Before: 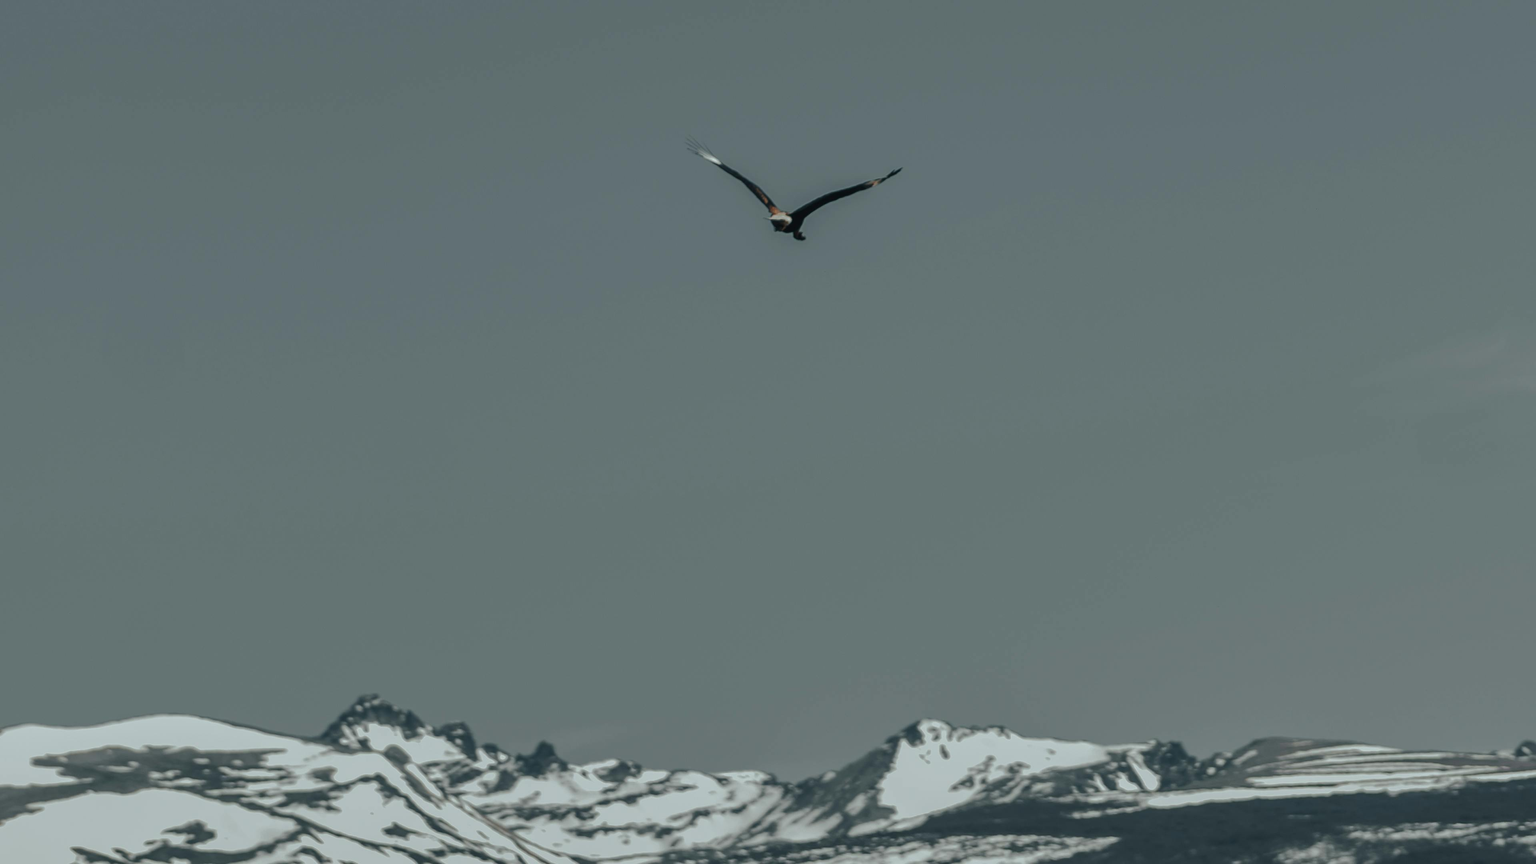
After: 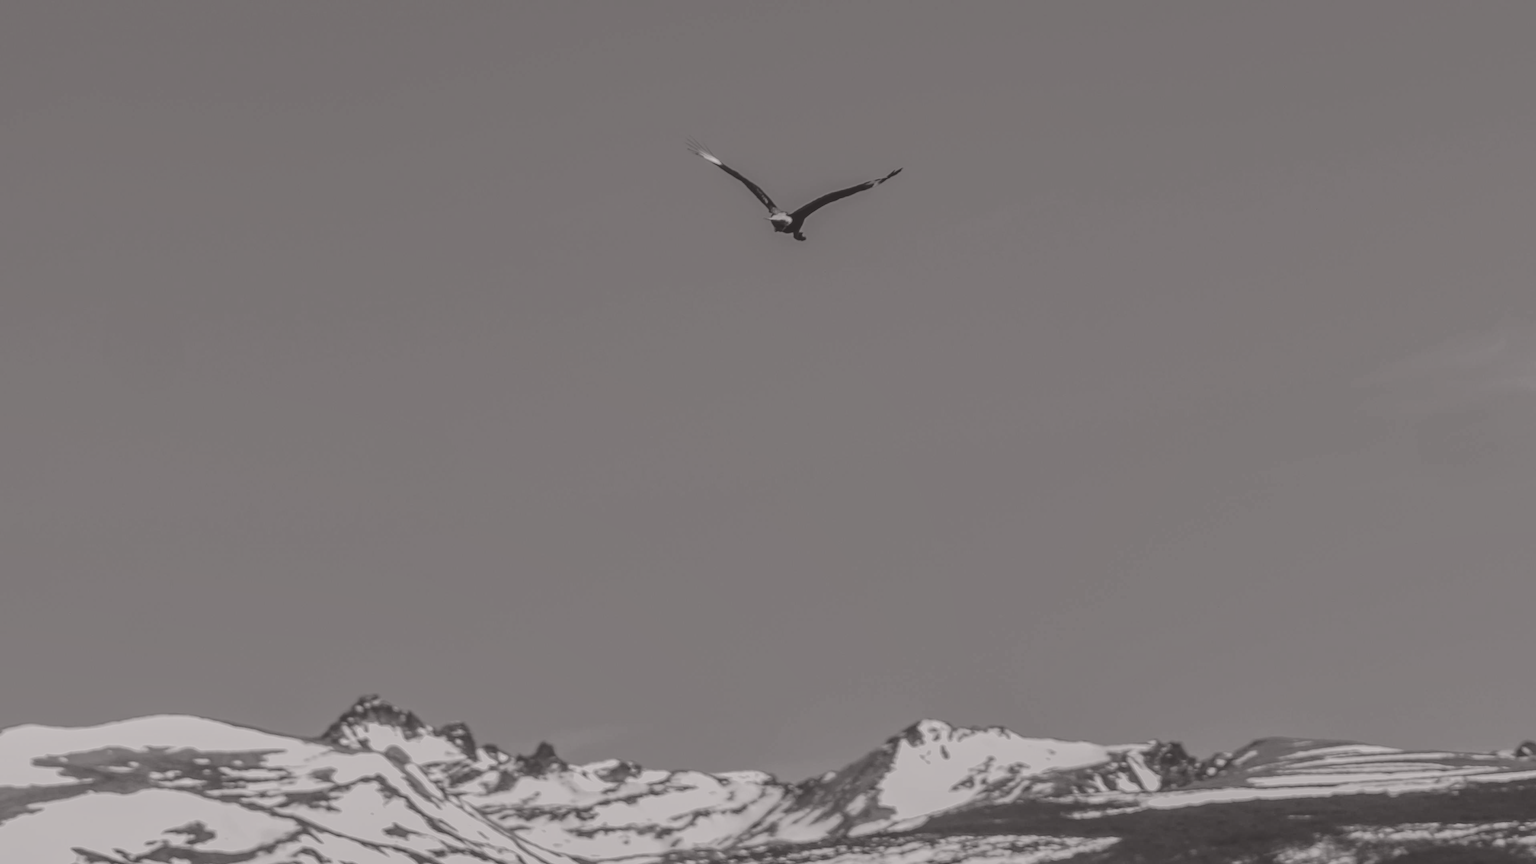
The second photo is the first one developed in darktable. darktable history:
local contrast: highlights 72%, shadows 17%, midtone range 0.191
exposure: black level correction 0.001, compensate exposure bias true, compensate highlight preservation false
tone curve: curves: ch0 [(0, 0.032) (0.094, 0.08) (0.265, 0.208) (0.41, 0.417) (0.498, 0.496) (0.638, 0.673) (0.845, 0.828) (0.994, 0.964)]; ch1 [(0, 0) (0.161, 0.092) (0.37, 0.302) (0.417, 0.434) (0.492, 0.502) (0.576, 0.589) (0.644, 0.638) (0.725, 0.765) (1, 1)]; ch2 [(0, 0) (0.352, 0.403) (0.45, 0.469) (0.521, 0.515) (0.55, 0.528) (0.589, 0.576) (1, 1)], color space Lab, independent channels, preserve colors none
color correction: highlights b* 0.054
color zones: curves: ch1 [(0, 0.469) (0.001, 0.469) (0.12, 0.446) (0.248, 0.469) (0.5, 0.5) (0.748, 0.5) (0.999, 0.469) (1, 0.469)]
contrast brightness saturation: contrast -0.104, brightness 0.049, saturation 0.079
color calibration: output gray [0.714, 0.278, 0, 0], x 0.367, y 0.376, temperature 4373.67 K
